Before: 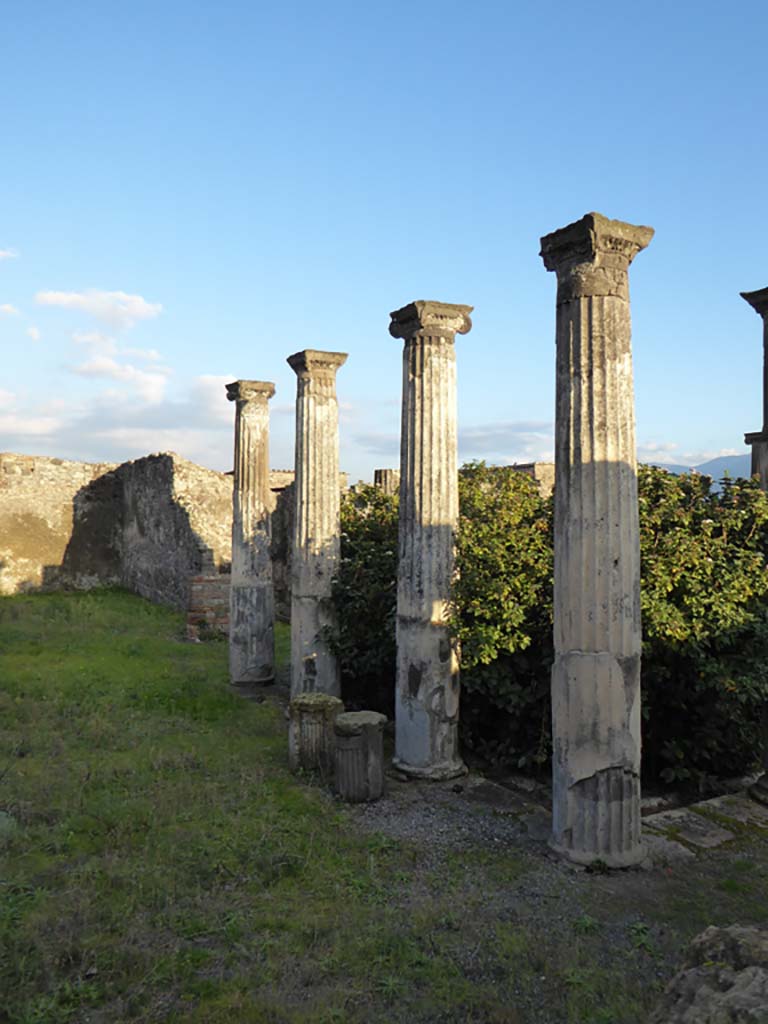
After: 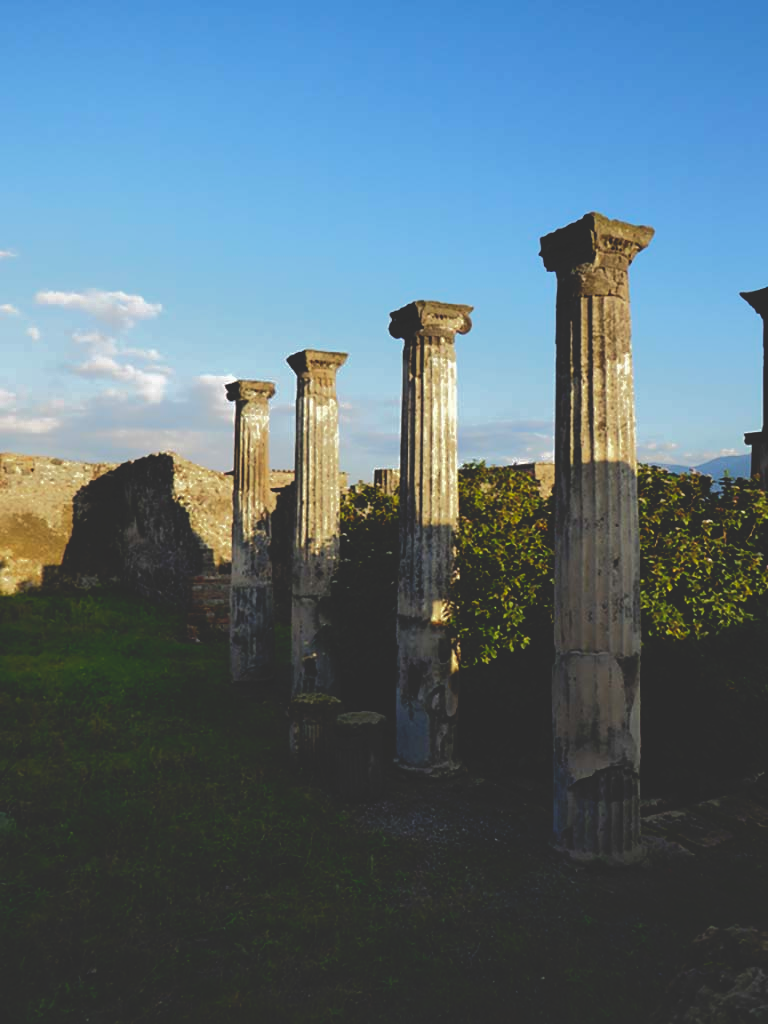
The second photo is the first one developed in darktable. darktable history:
base curve: curves: ch0 [(0, 0.02) (0.083, 0.036) (1, 1)], preserve colors none
tone curve: curves: ch0 [(0, 0) (0.003, 0.098) (0.011, 0.099) (0.025, 0.103) (0.044, 0.114) (0.069, 0.13) (0.1, 0.142) (0.136, 0.161) (0.177, 0.189) (0.224, 0.224) (0.277, 0.266) (0.335, 0.32) (0.399, 0.38) (0.468, 0.45) (0.543, 0.522) (0.623, 0.598) (0.709, 0.669) (0.801, 0.731) (0.898, 0.786) (1, 1)], color space Lab, independent channels, preserve colors none
